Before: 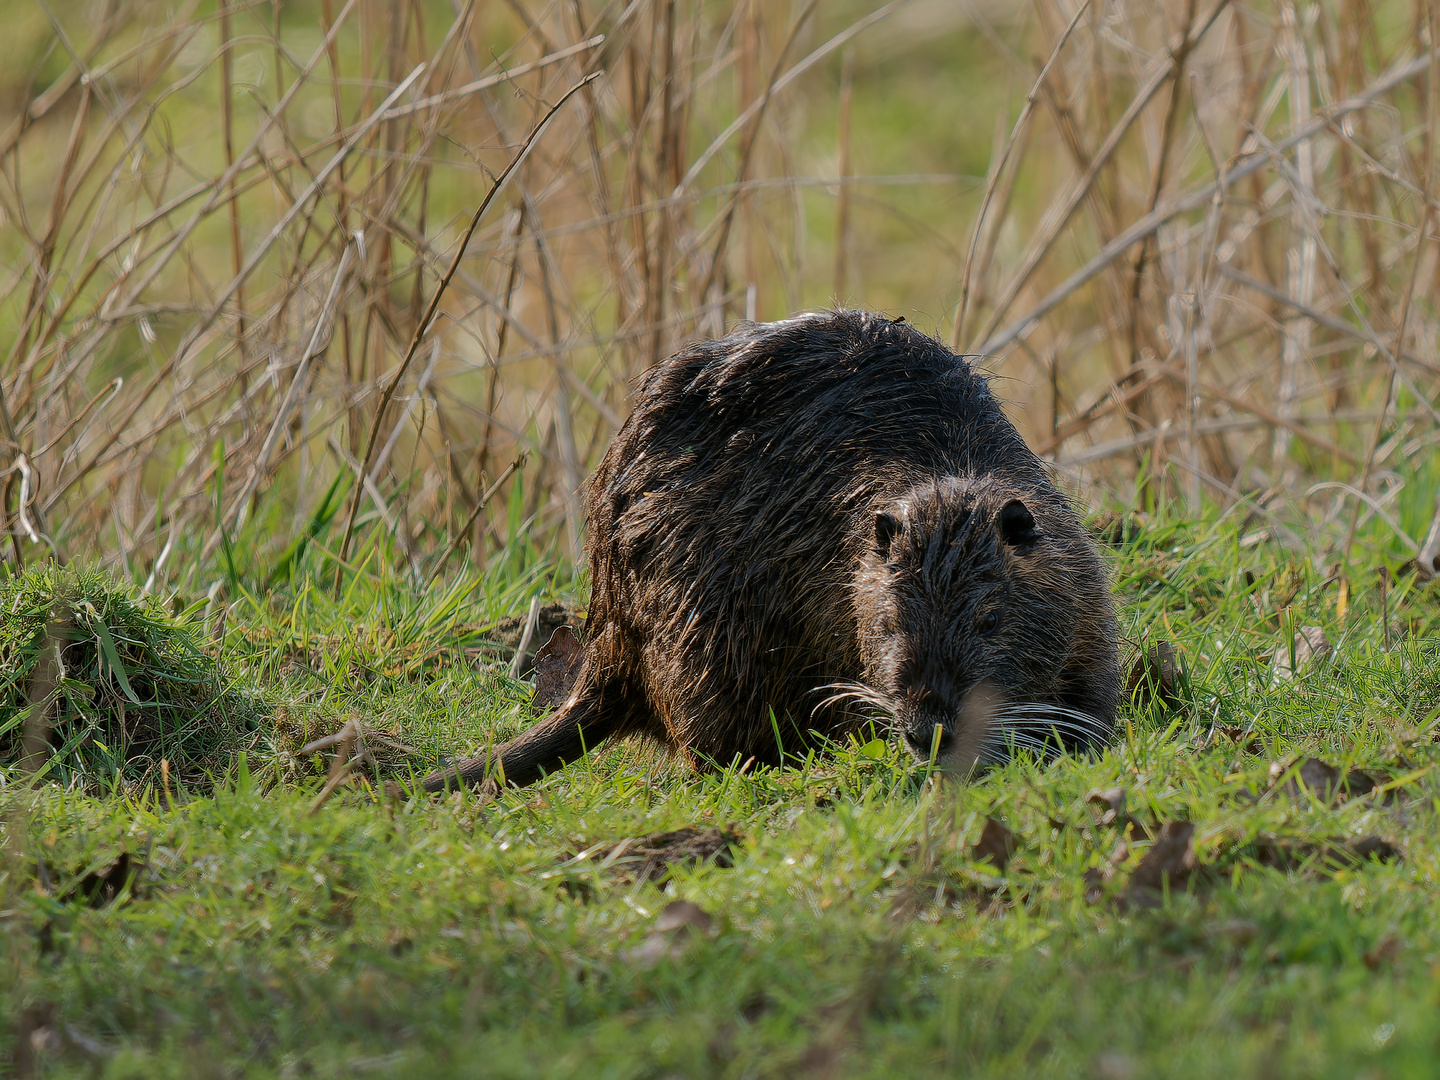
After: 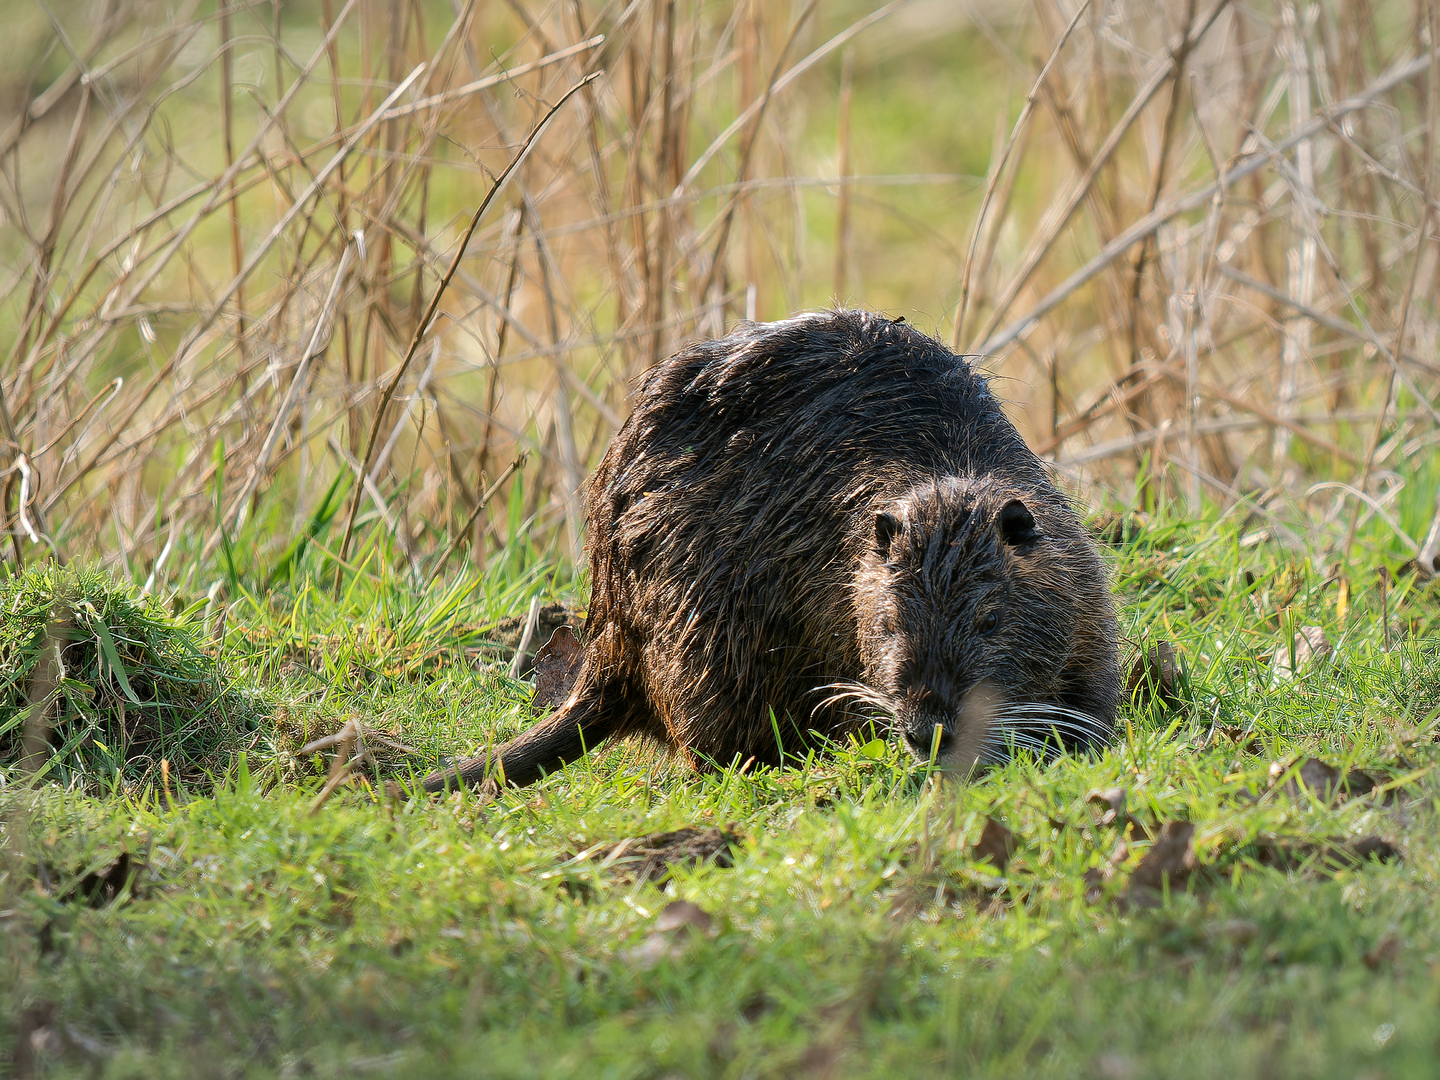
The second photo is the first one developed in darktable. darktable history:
vignetting: fall-off start 91%, fall-off radius 39.39%, brightness -0.182, saturation -0.3, width/height ratio 1.219, shape 1.3, dithering 8-bit output, unbound false
exposure: exposure 0.74 EV, compensate highlight preservation false
